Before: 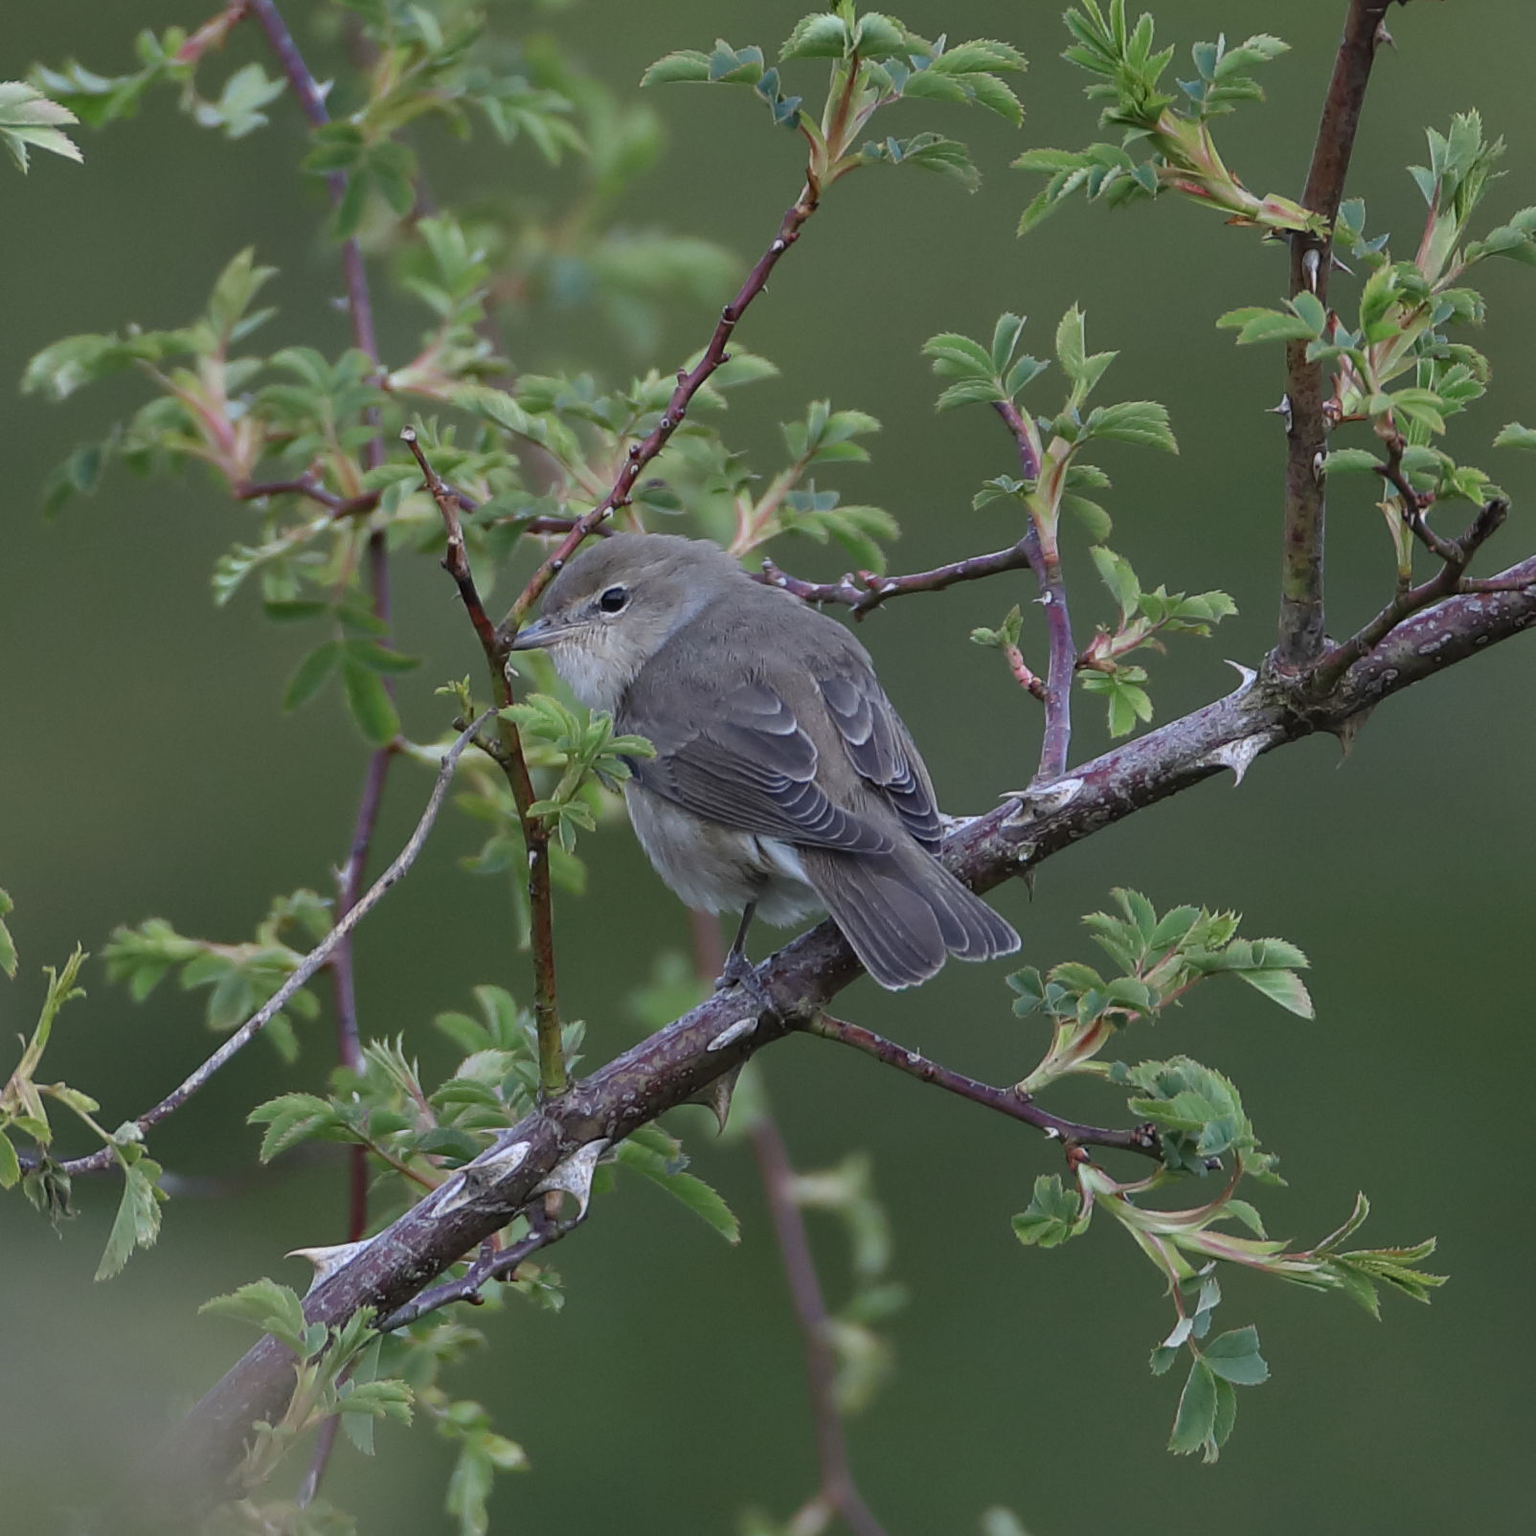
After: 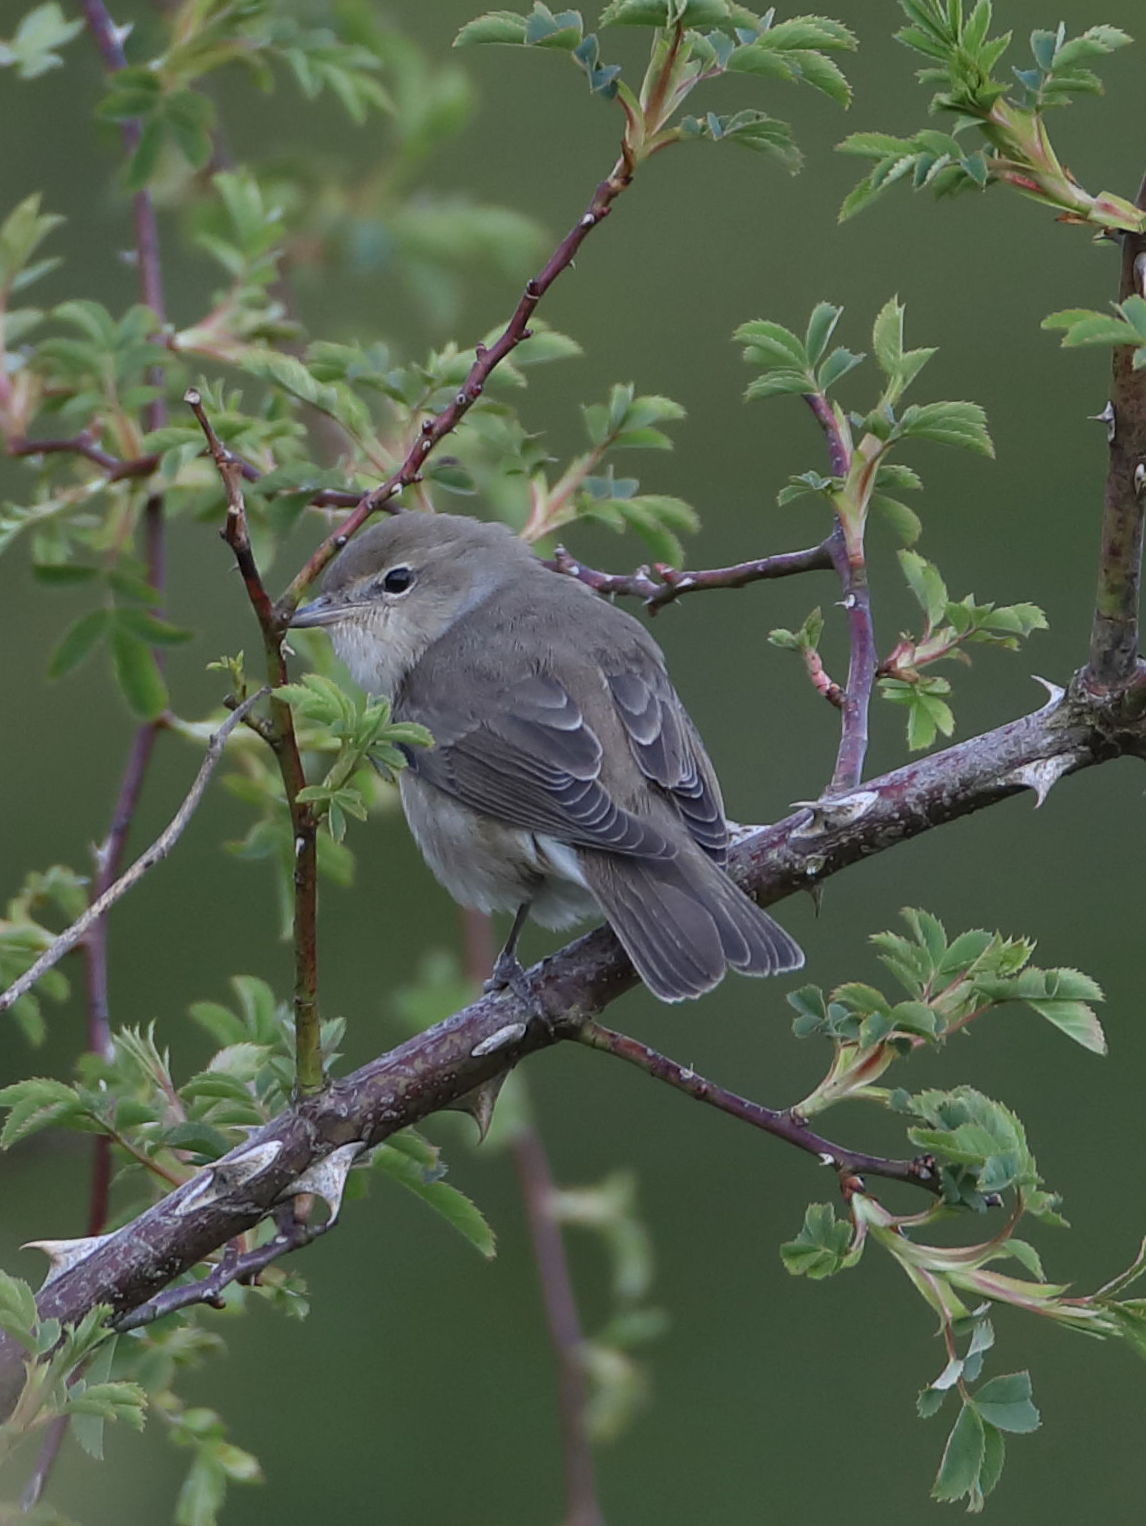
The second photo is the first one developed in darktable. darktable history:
crop and rotate: angle -2.91°, left 14.06%, top 0.038%, right 10.953%, bottom 0.093%
